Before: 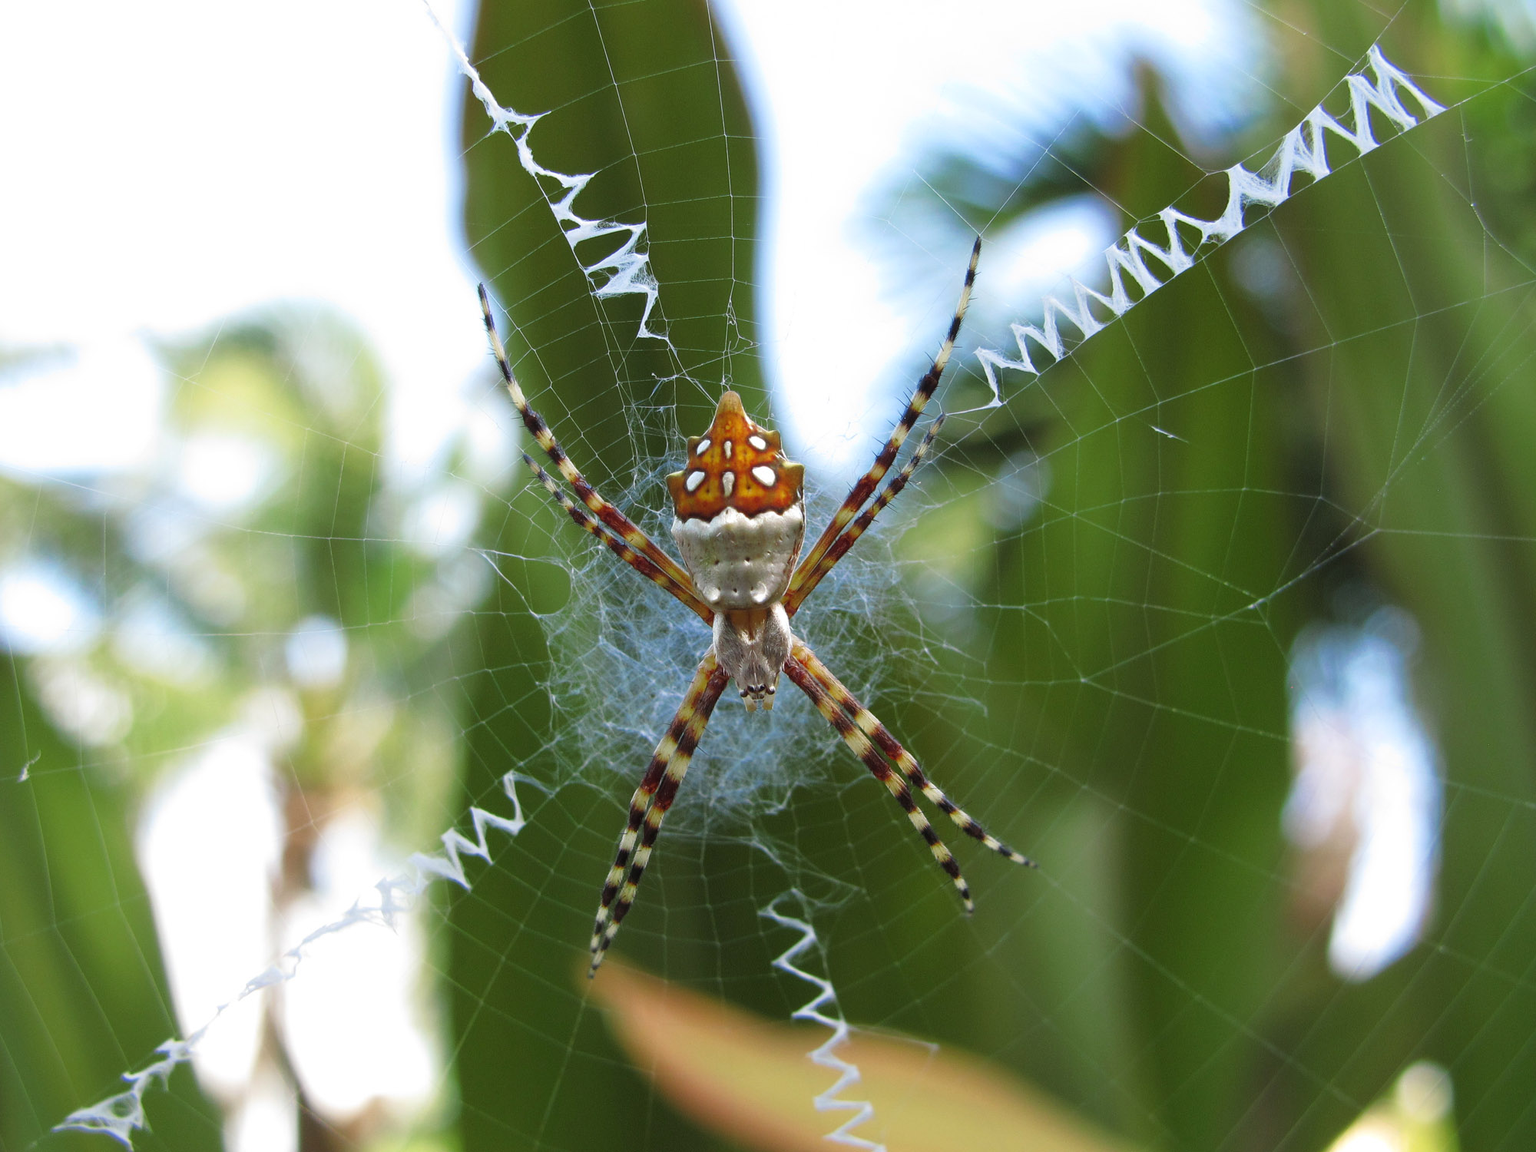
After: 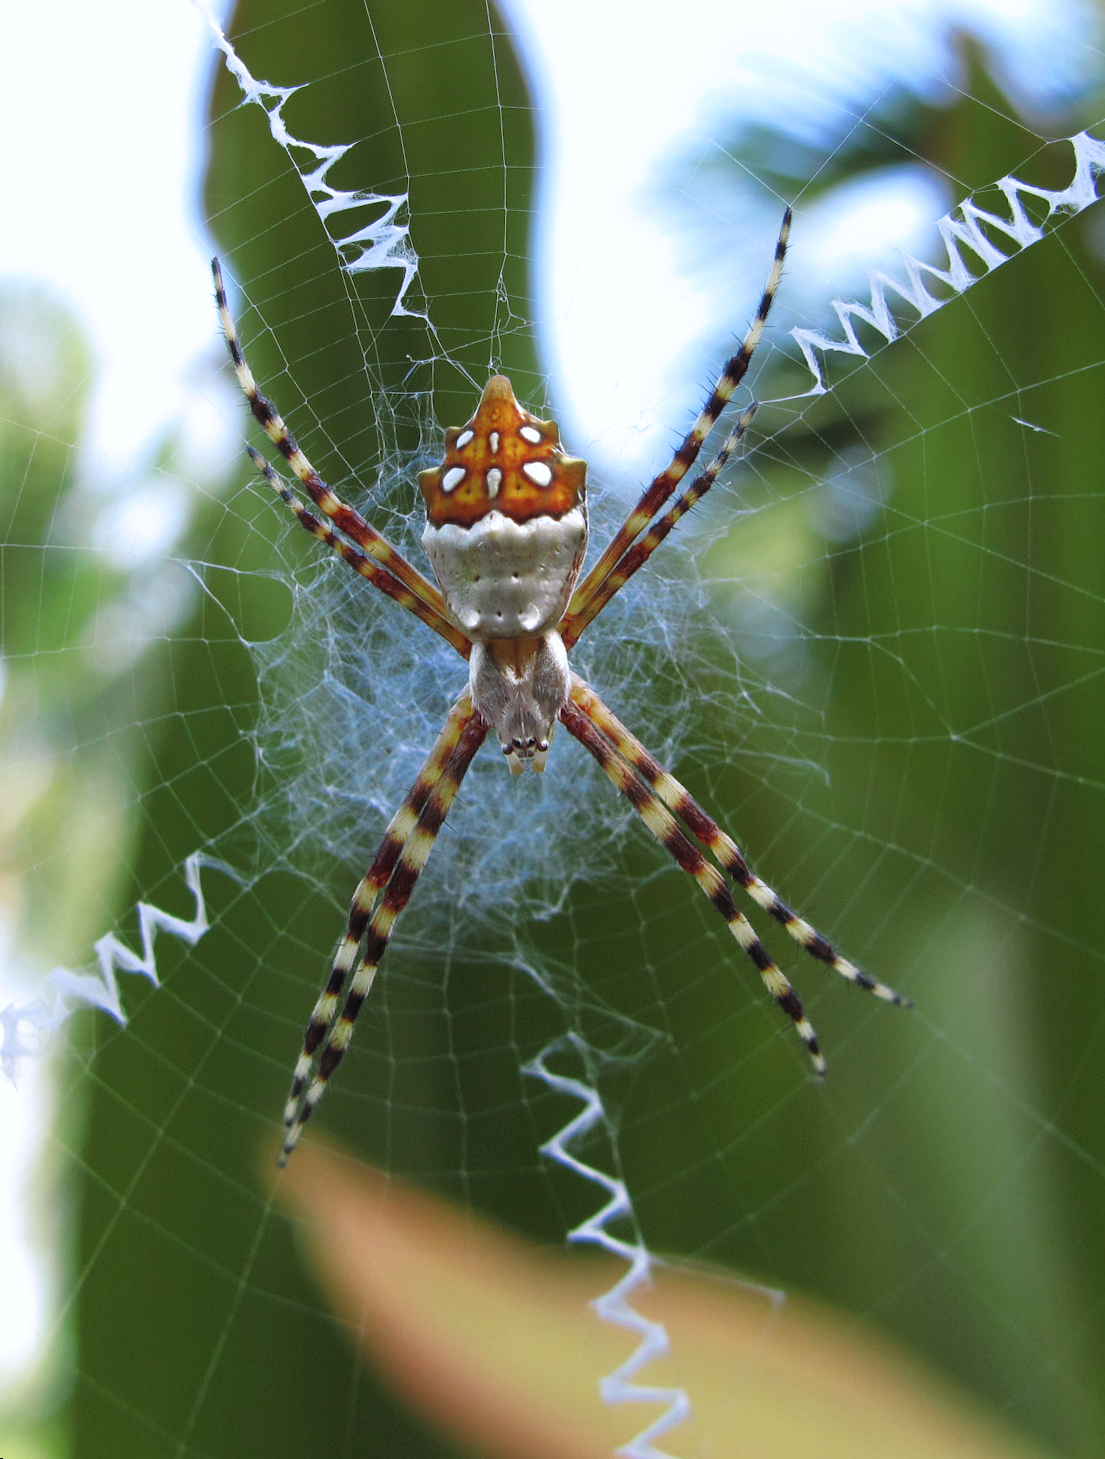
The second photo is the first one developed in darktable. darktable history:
rotate and perspective: rotation 0.72°, lens shift (vertical) -0.352, lens shift (horizontal) -0.051, crop left 0.152, crop right 0.859, crop top 0.019, crop bottom 0.964
color calibration: illuminant as shot in camera, x 0.358, y 0.373, temperature 4628.91 K
crop and rotate: left 15.055%, right 18.278%
